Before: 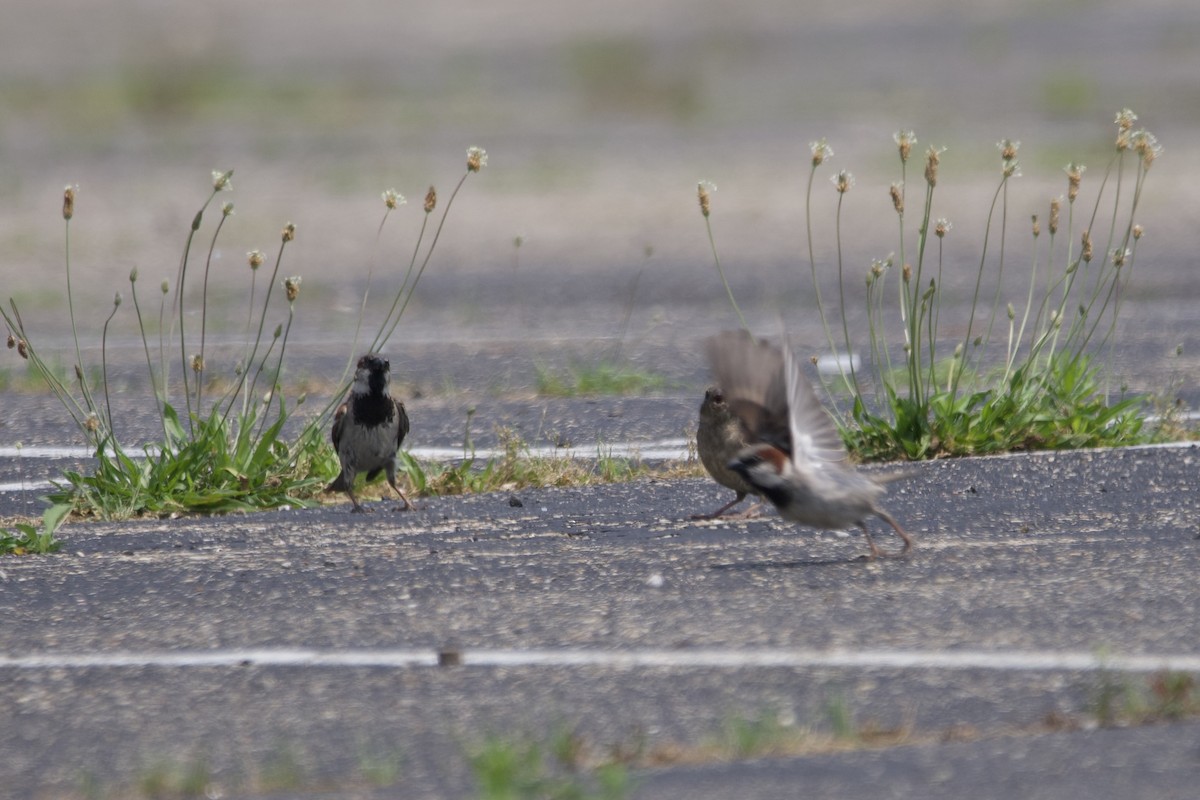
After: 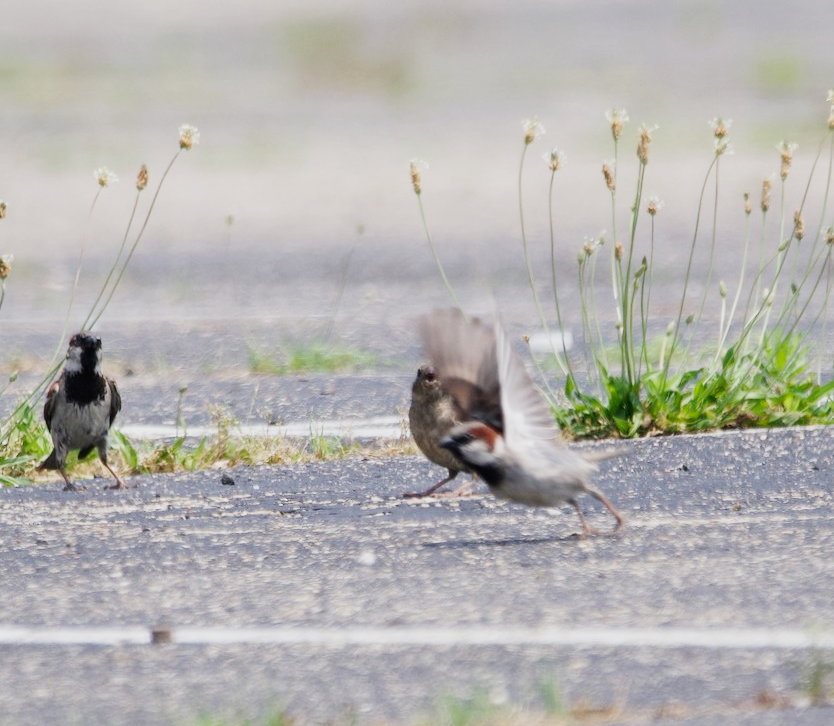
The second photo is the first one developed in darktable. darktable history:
exposure: exposure 1.089 EV, compensate highlight preservation false
crop and rotate: left 24.034%, top 2.838%, right 6.406%, bottom 6.299%
sigmoid: skew -0.2, preserve hue 0%, red attenuation 0.1, red rotation 0.035, green attenuation 0.1, green rotation -0.017, blue attenuation 0.15, blue rotation -0.052, base primaries Rec2020
